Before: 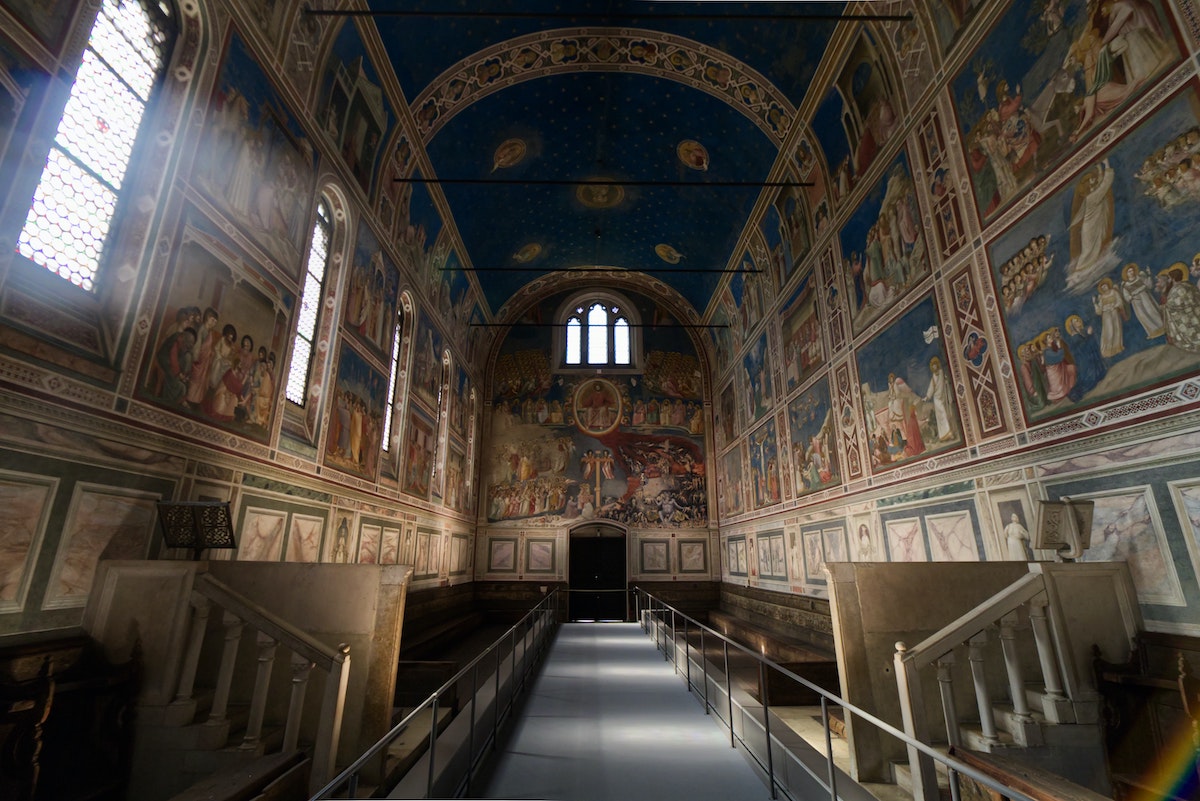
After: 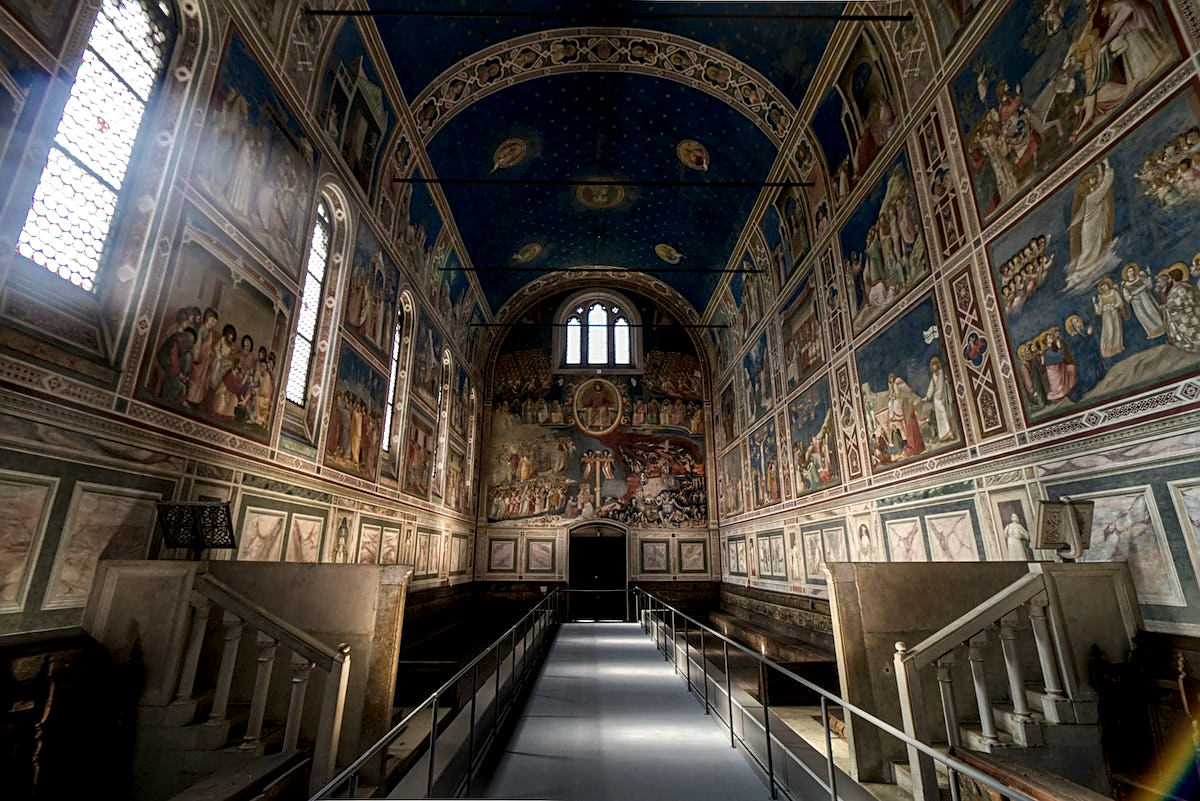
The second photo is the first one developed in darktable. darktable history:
sharpen: on, module defaults
local contrast: detail 150%
